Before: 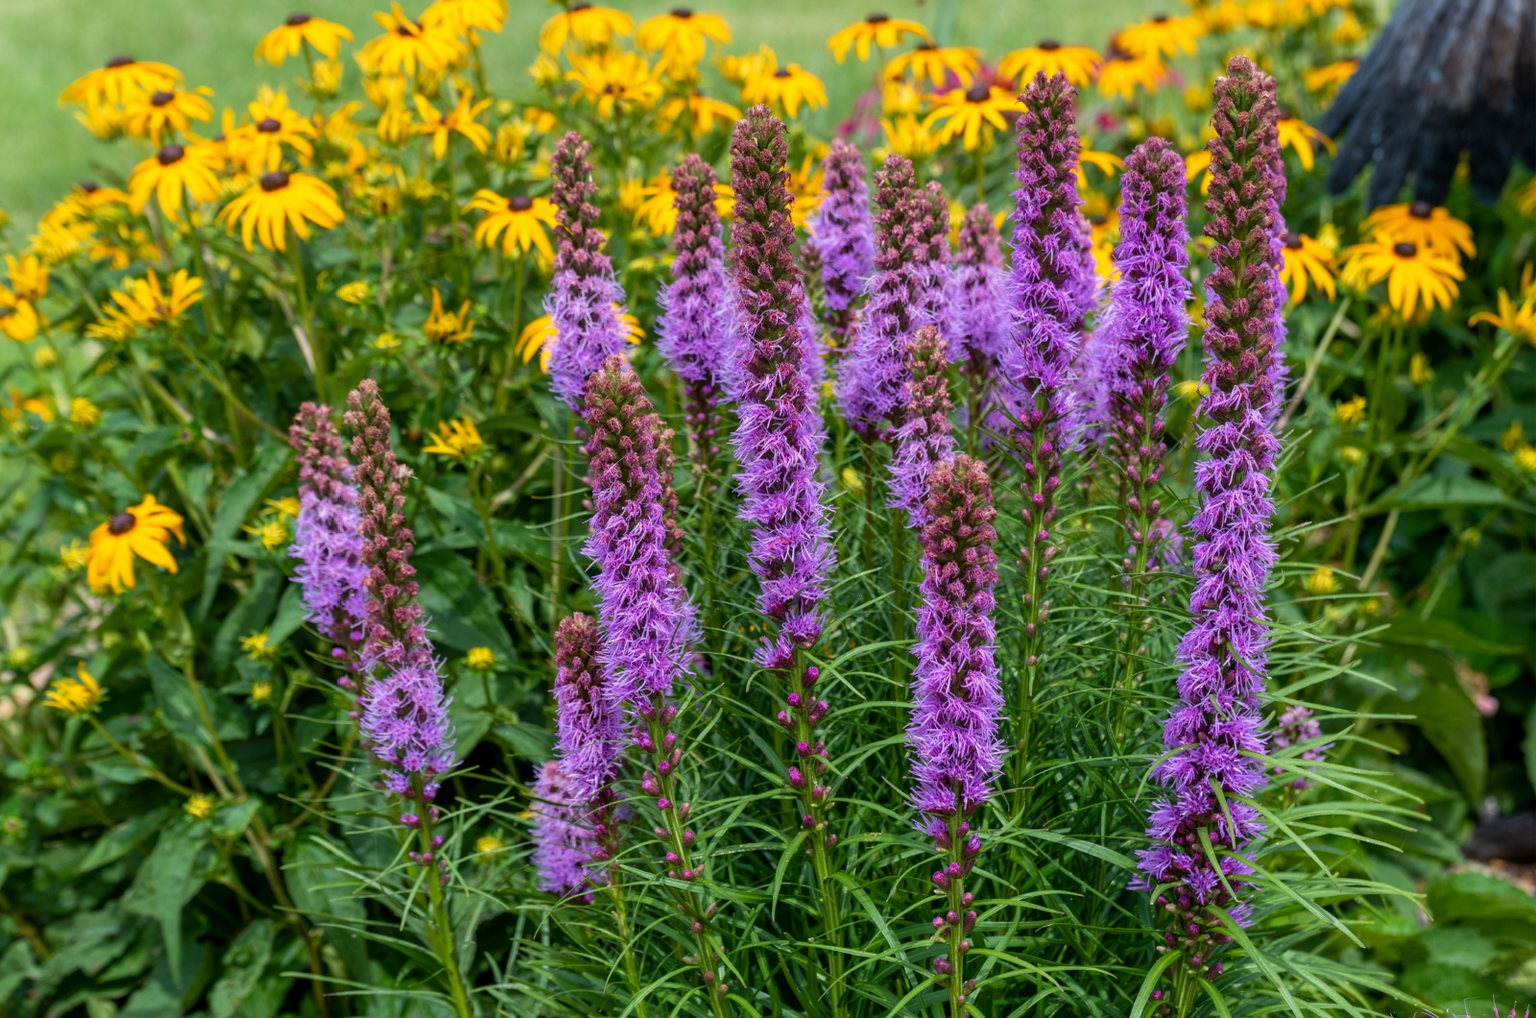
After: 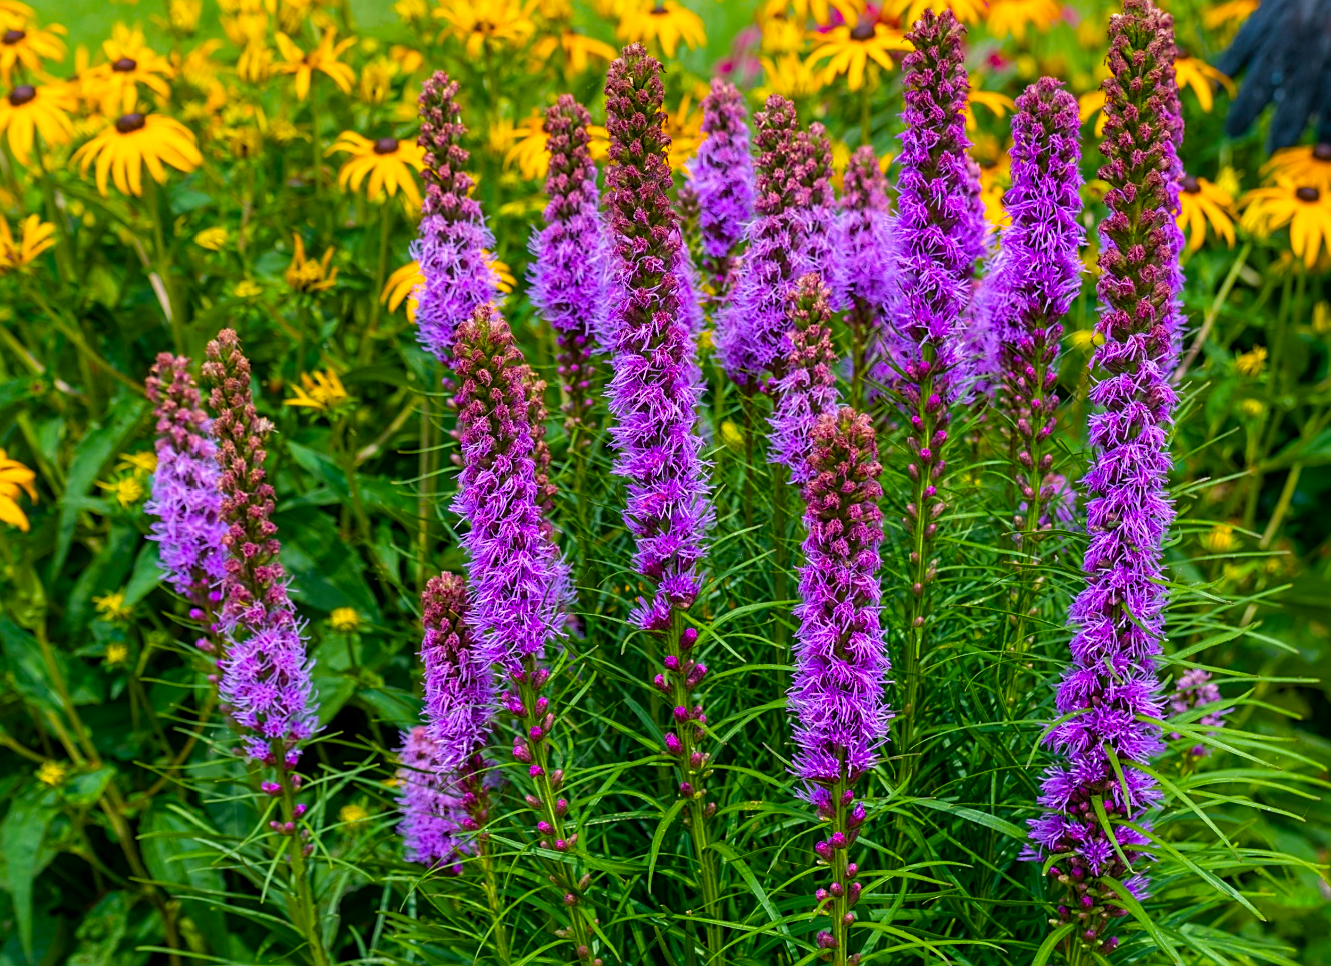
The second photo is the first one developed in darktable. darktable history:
sharpen: on, module defaults
crop: left 9.798%, top 6.246%, right 7.007%, bottom 2.579%
color balance rgb: shadows lift › chroma 1.021%, shadows lift › hue 214.96°, power › hue 308.76°, linear chroma grading › global chroma 14.438%, perceptual saturation grading › global saturation 30.889%, global vibrance 14.88%
